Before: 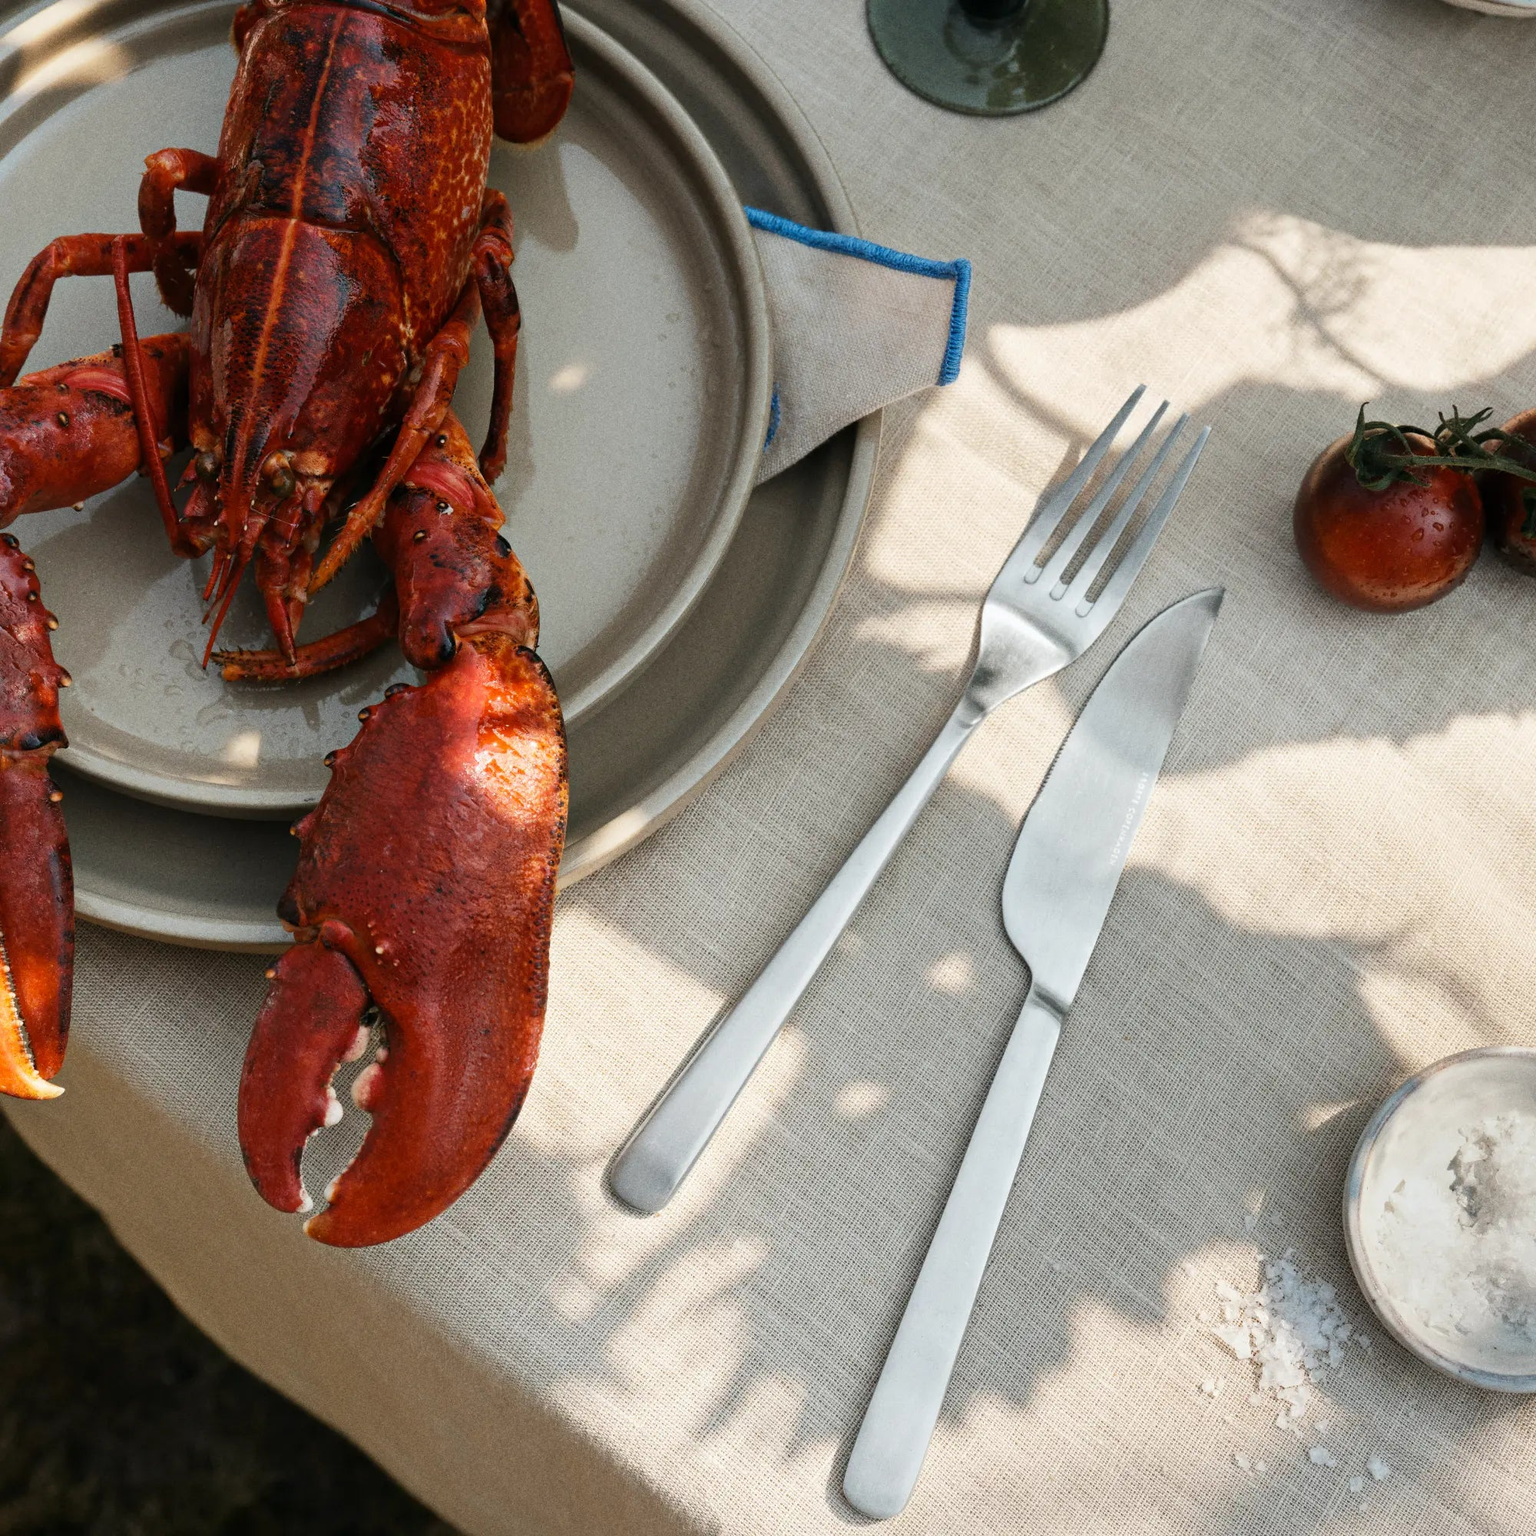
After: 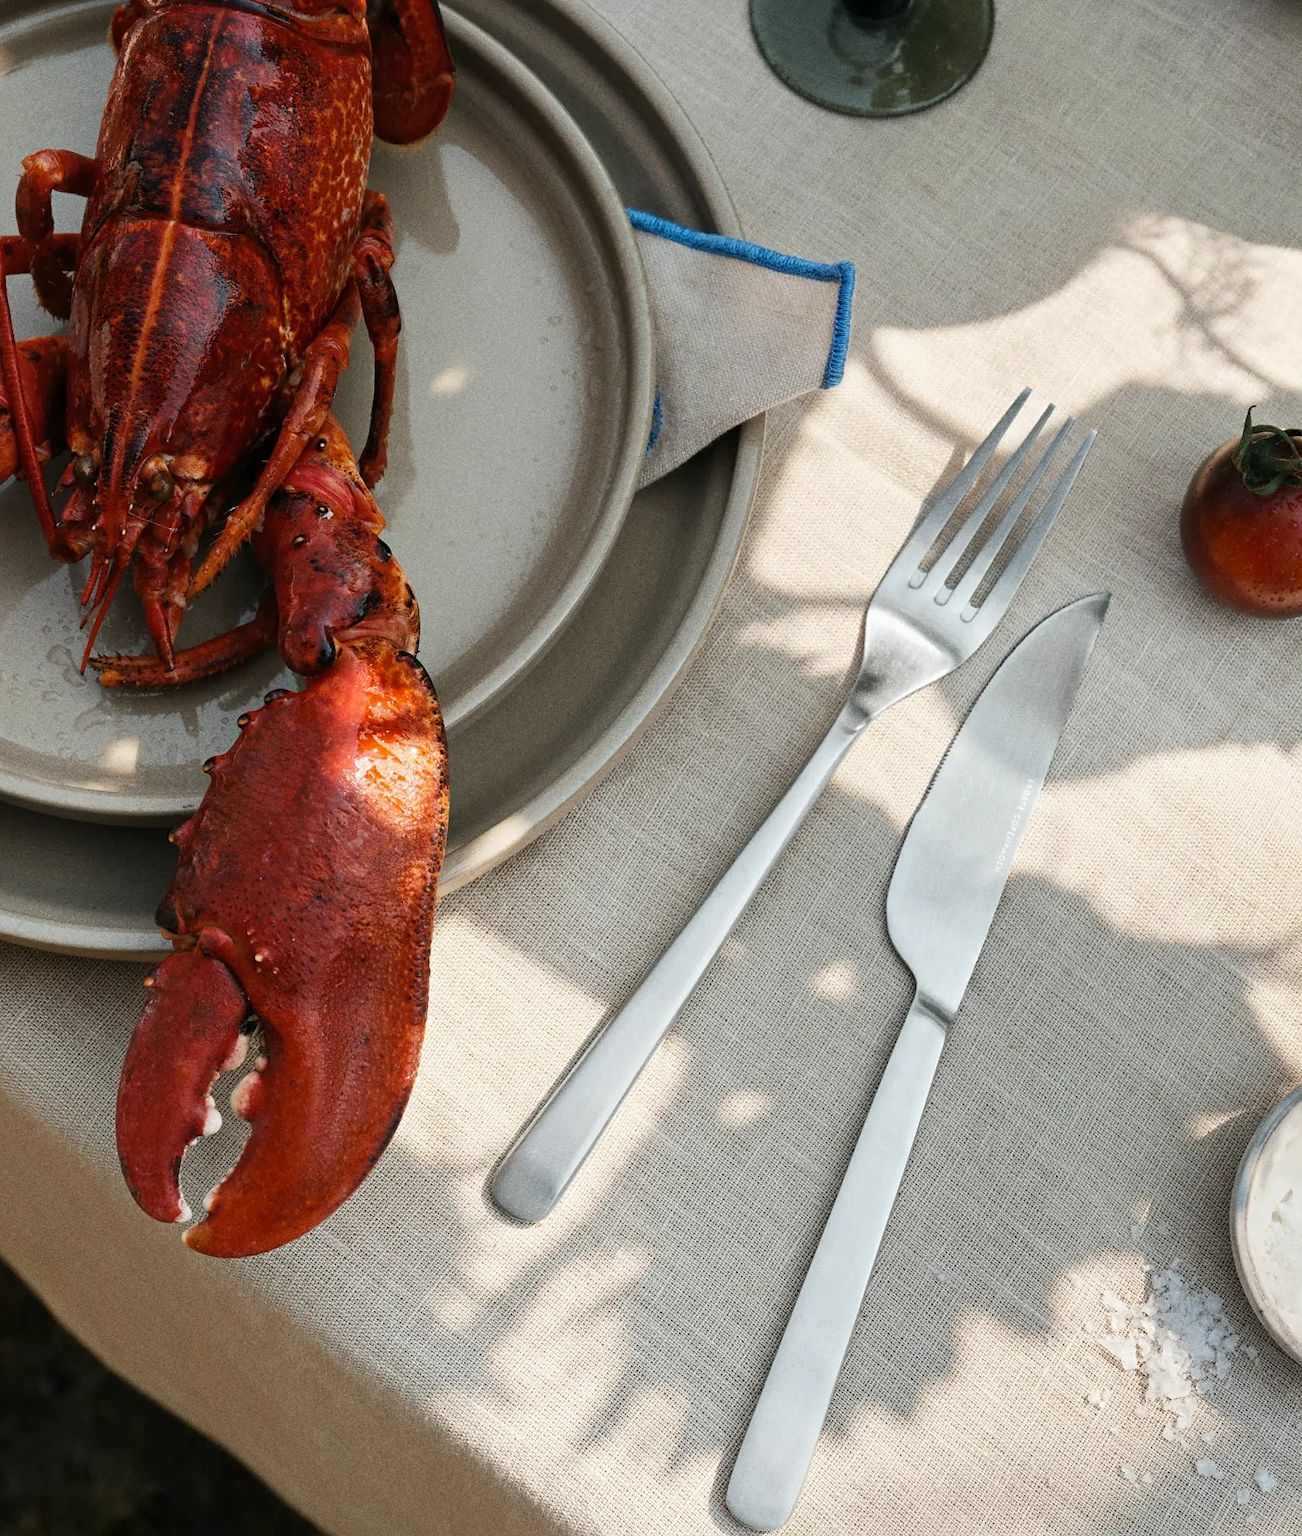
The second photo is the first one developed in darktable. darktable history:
crop: left 8.026%, right 7.374%
sharpen: amount 0.2
